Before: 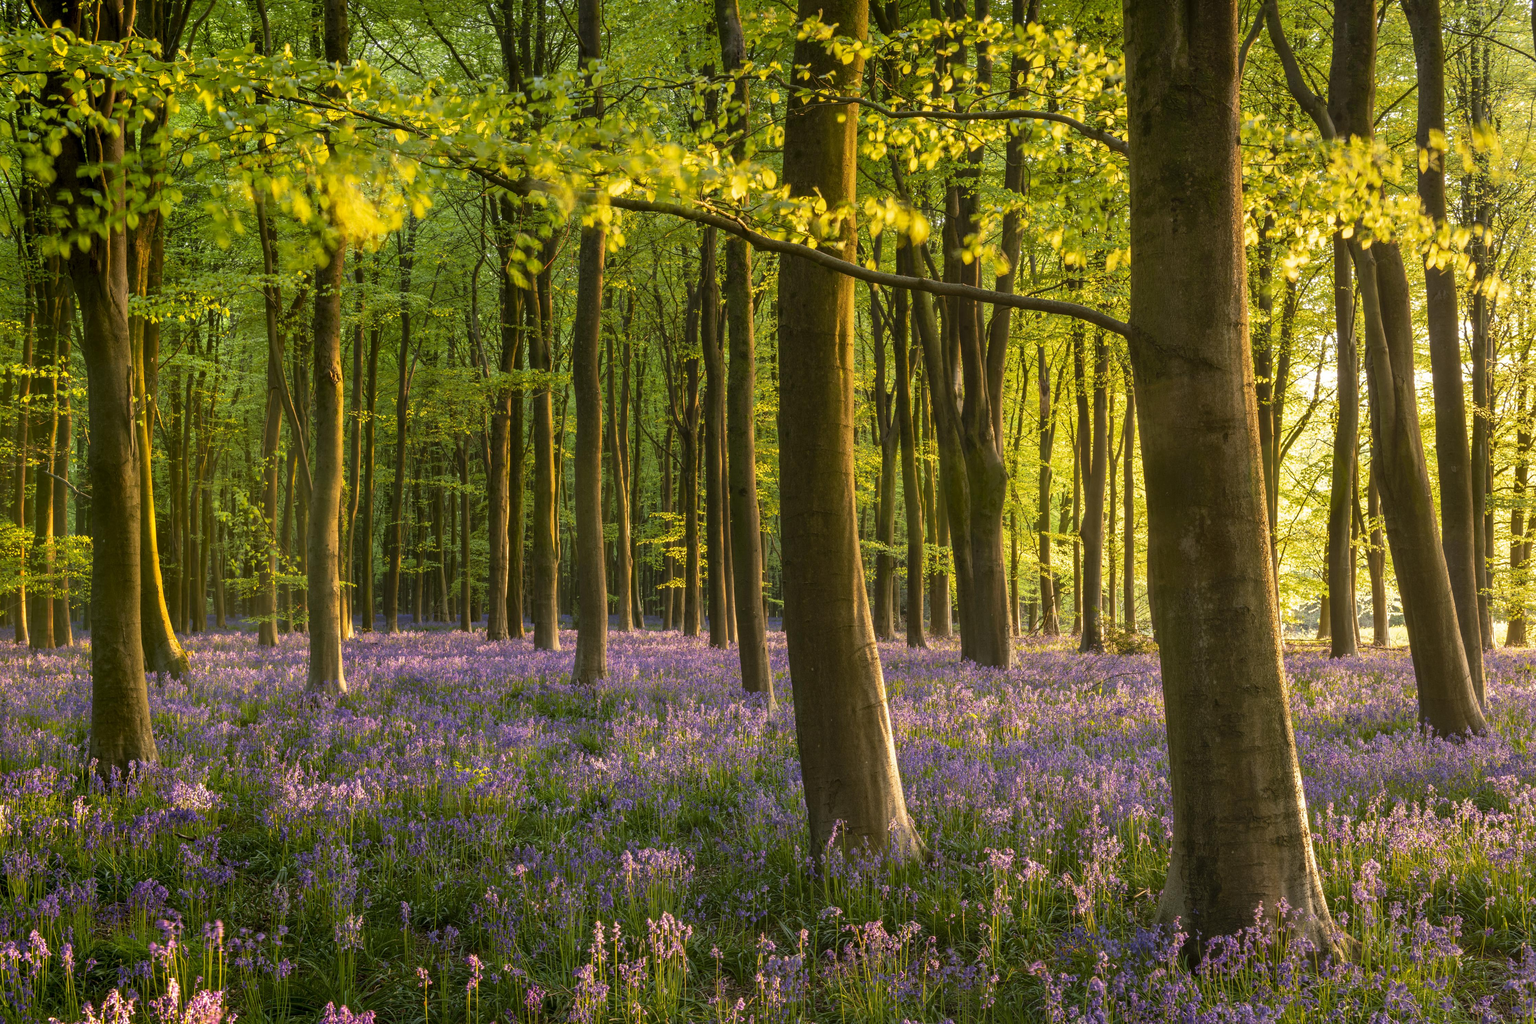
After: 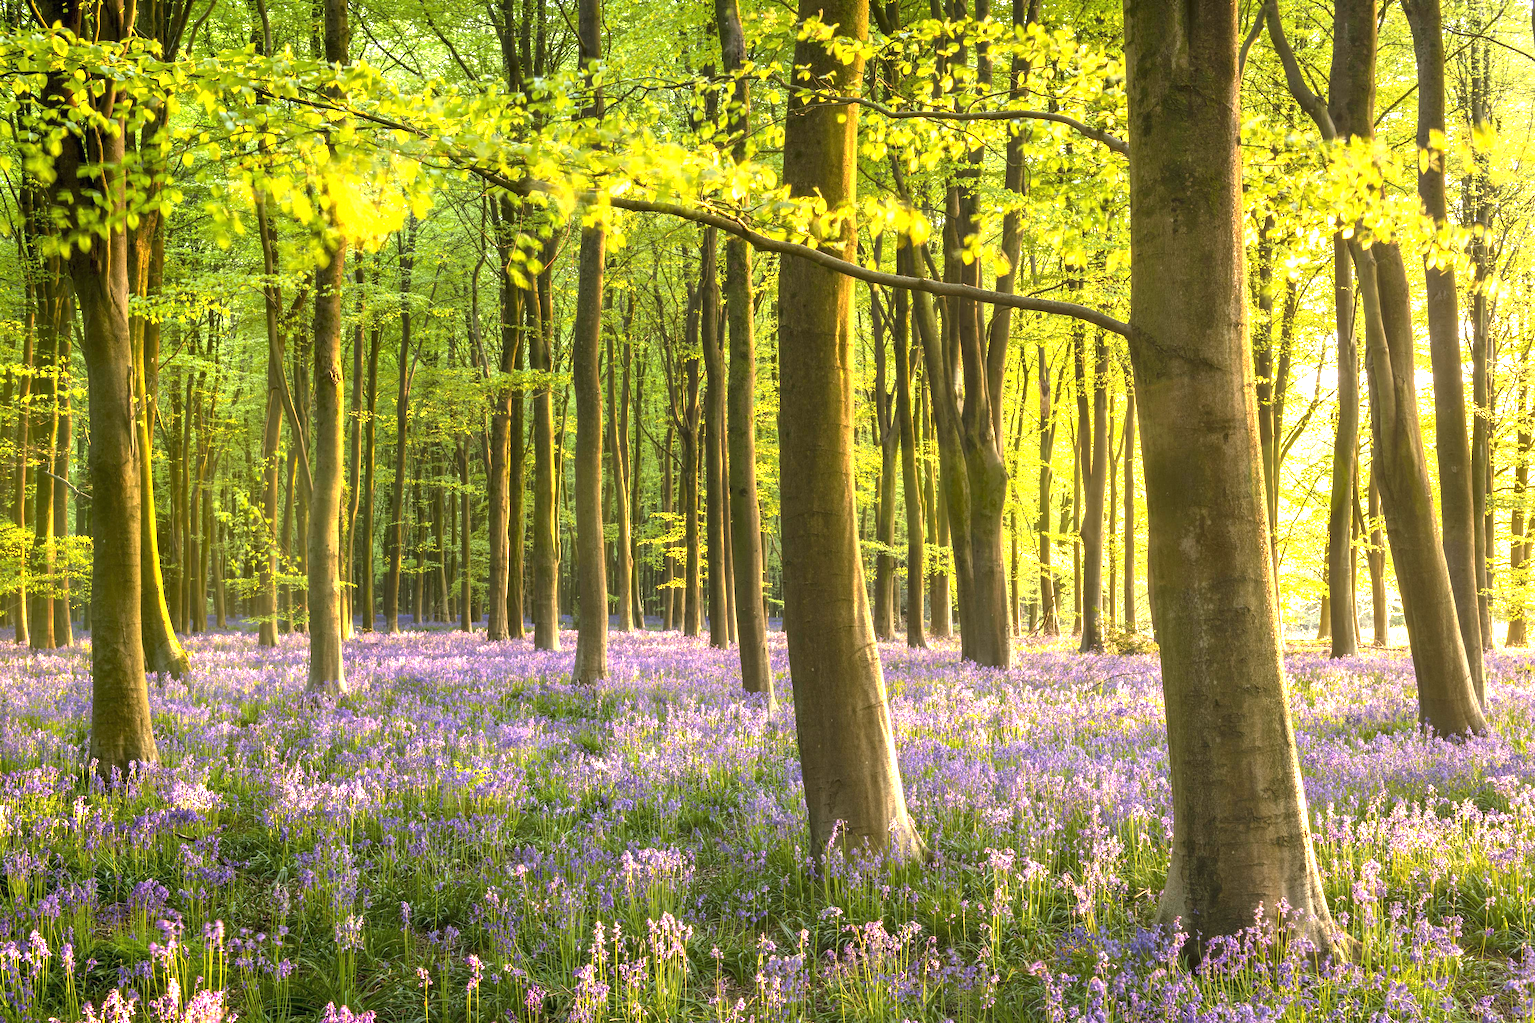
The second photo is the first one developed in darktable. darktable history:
exposure: black level correction 0, exposure 1.402 EV, compensate highlight preservation false
